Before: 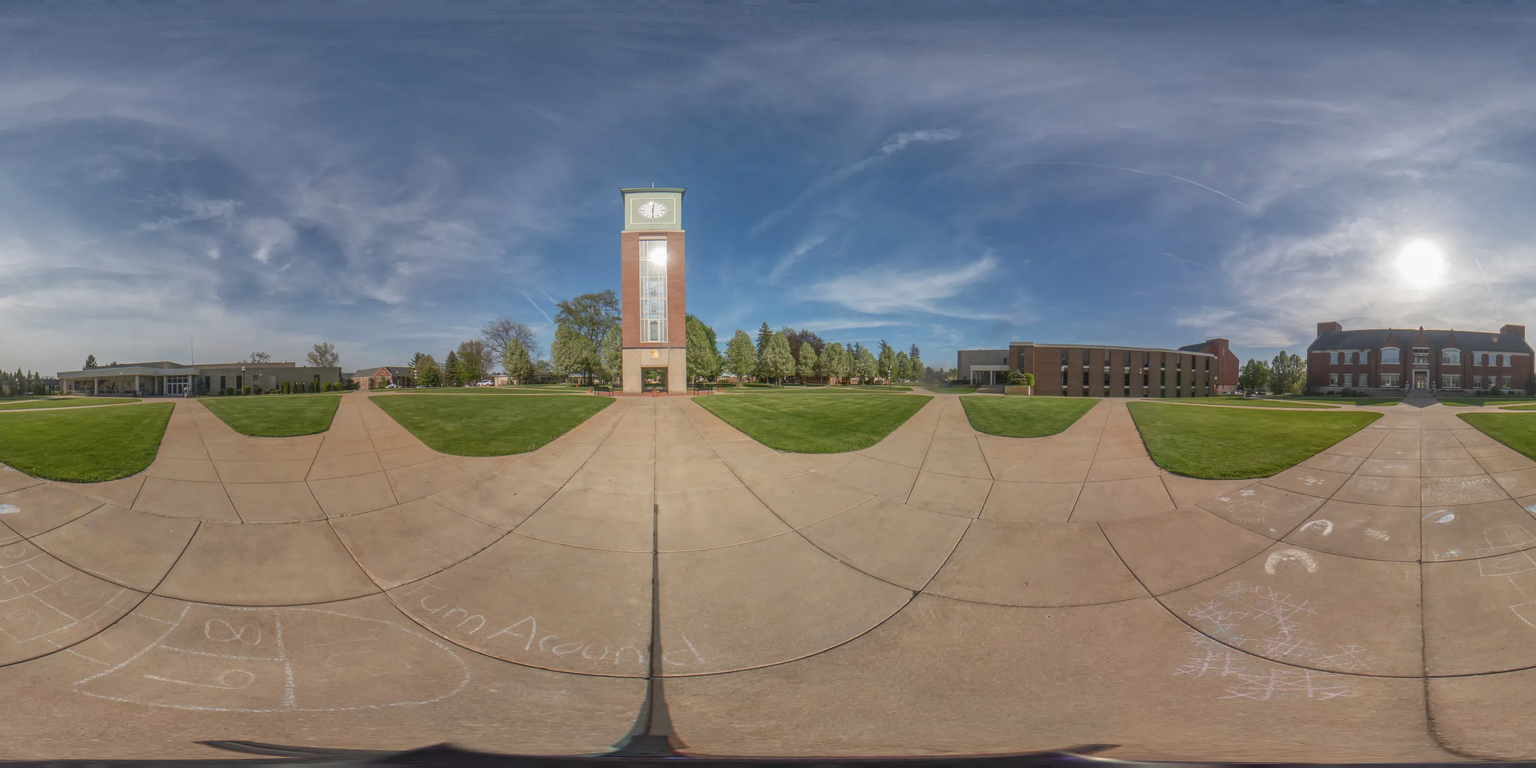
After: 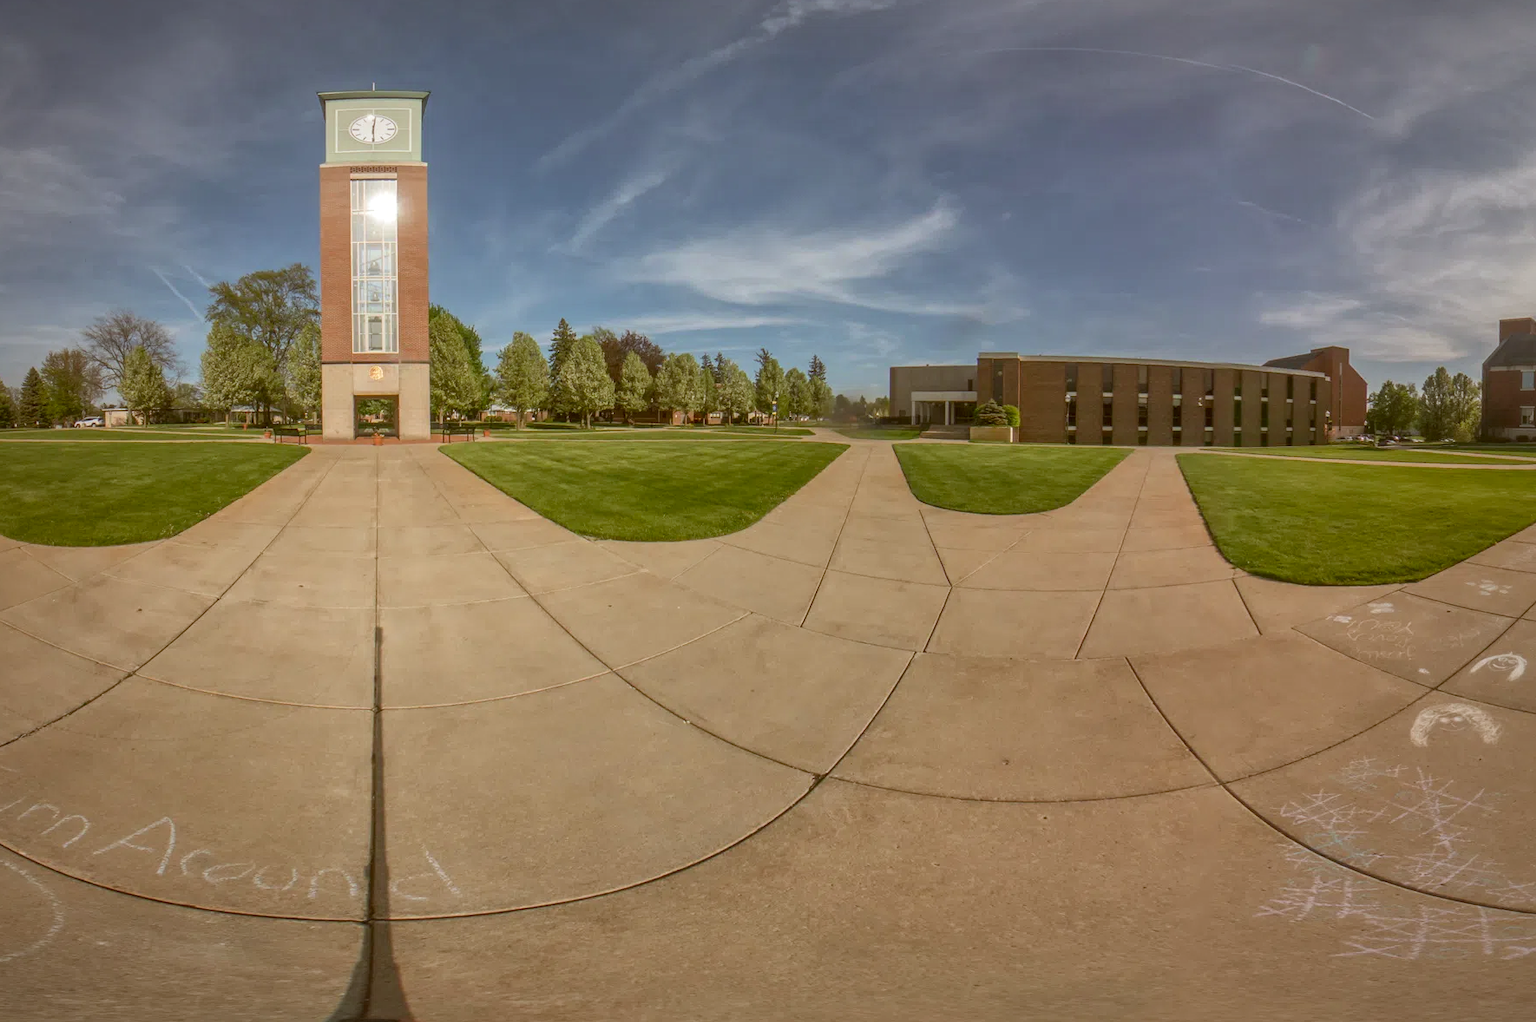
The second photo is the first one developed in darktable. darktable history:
vignetting: fall-off radius 70.02%, saturation -0.025, automatic ratio true
crop and rotate: left 28.169%, top 17.524%, right 12.8%, bottom 3.939%
color correction: highlights a* -0.548, highlights b* 0.168, shadows a* 4.88, shadows b* 20.13
local contrast: mode bilateral grid, contrast 21, coarseness 50, detail 119%, midtone range 0.2
tone equalizer: on, module defaults
